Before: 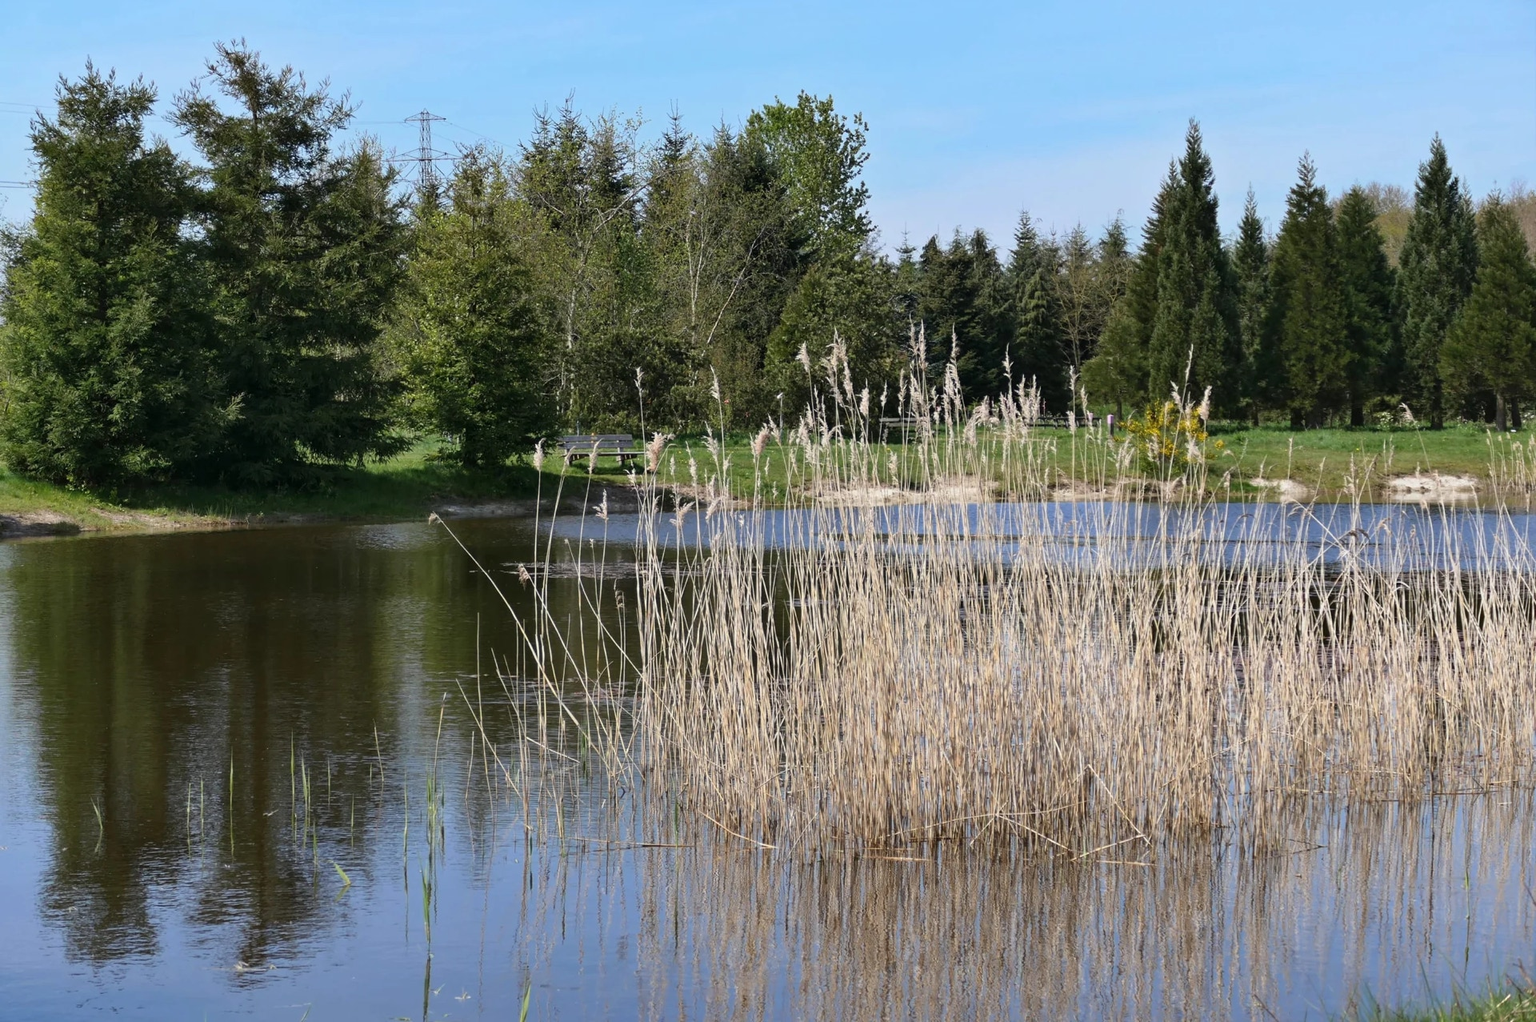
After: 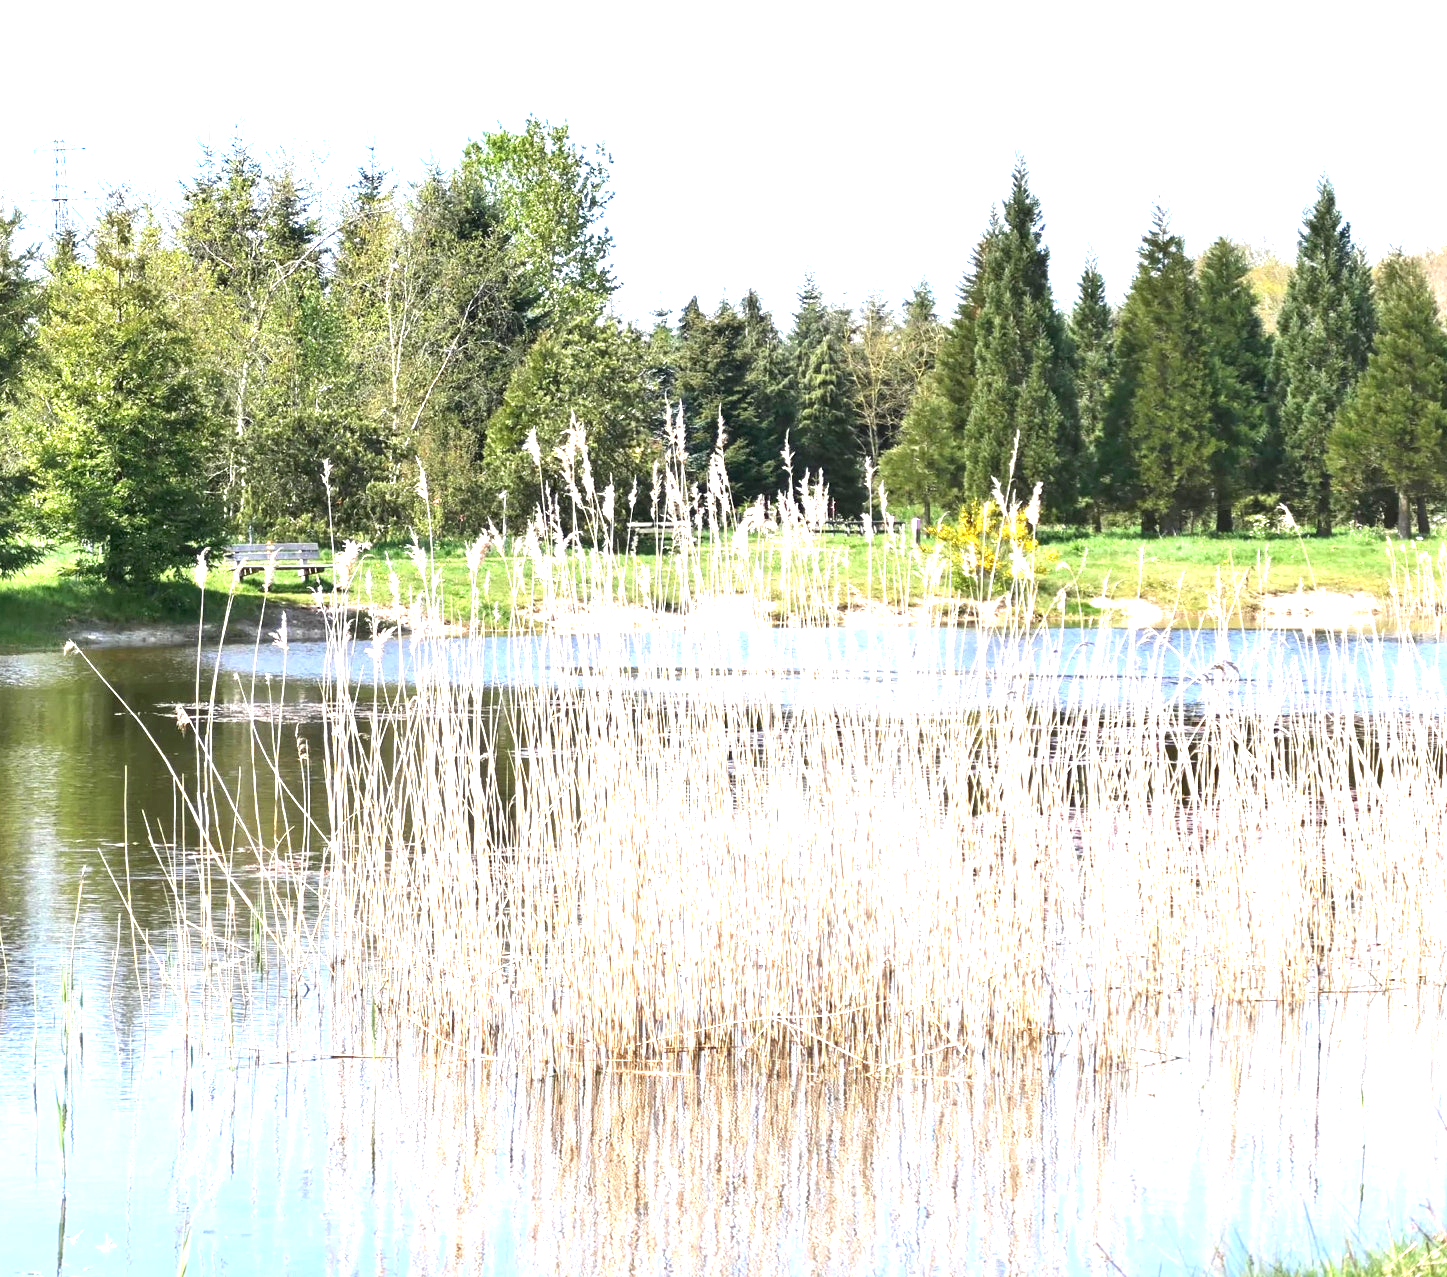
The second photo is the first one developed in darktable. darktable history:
exposure: exposure 2.244 EV, compensate highlight preservation false
crop and rotate: left 24.629%
